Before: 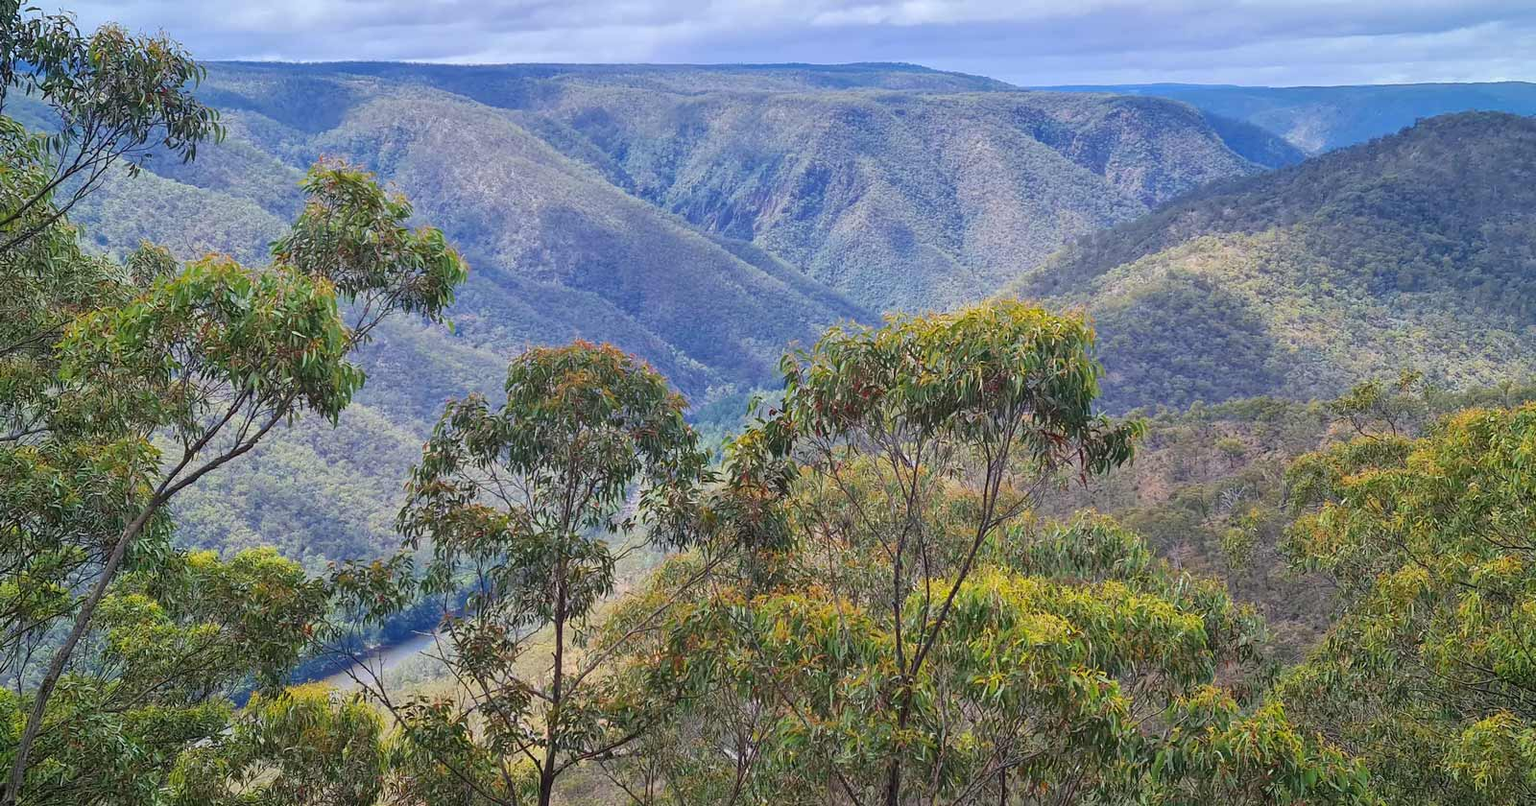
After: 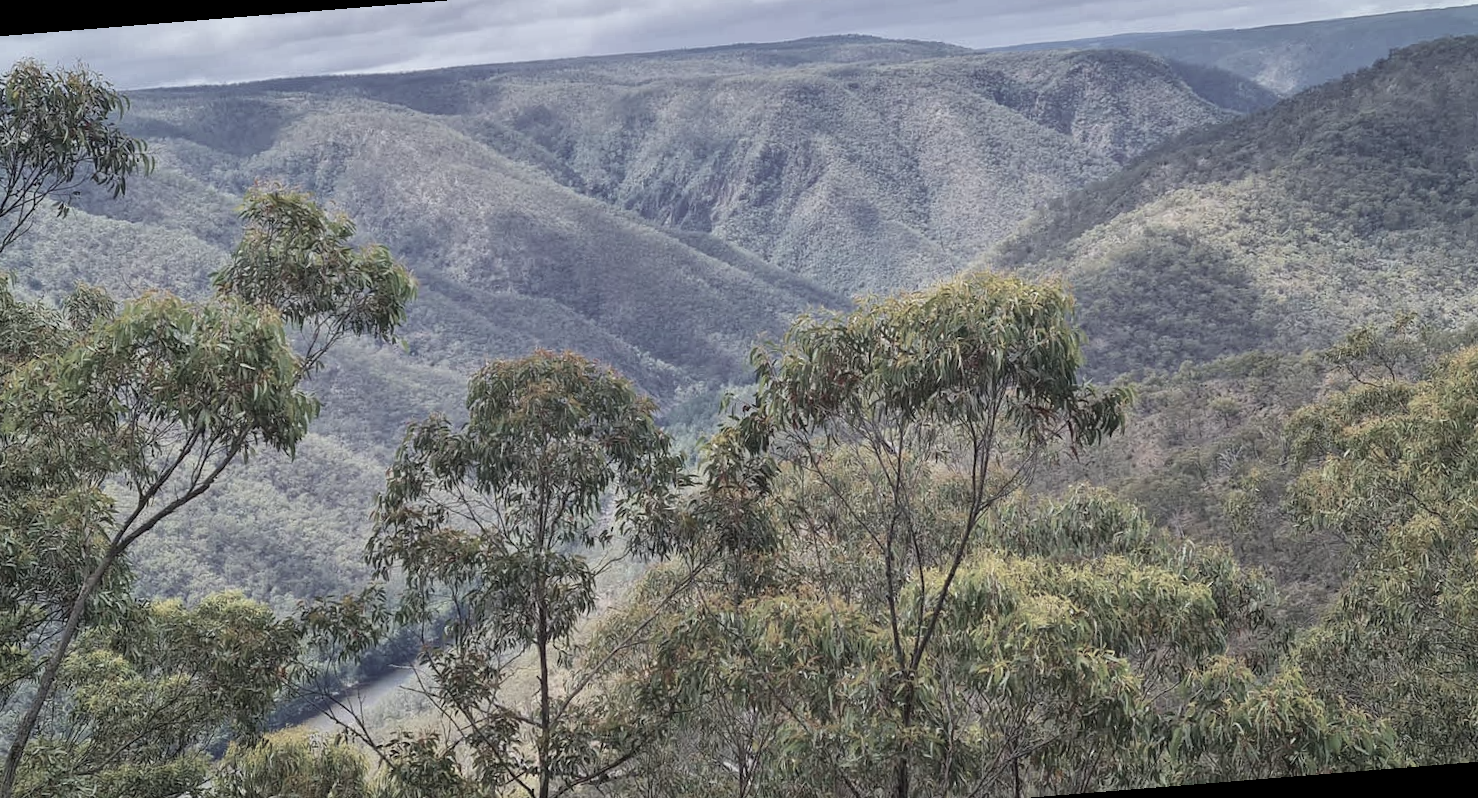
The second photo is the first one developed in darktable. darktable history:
rotate and perspective: rotation -4.57°, crop left 0.054, crop right 0.944, crop top 0.087, crop bottom 0.914
color correction: saturation 0.3
velvia: on, module defaults
